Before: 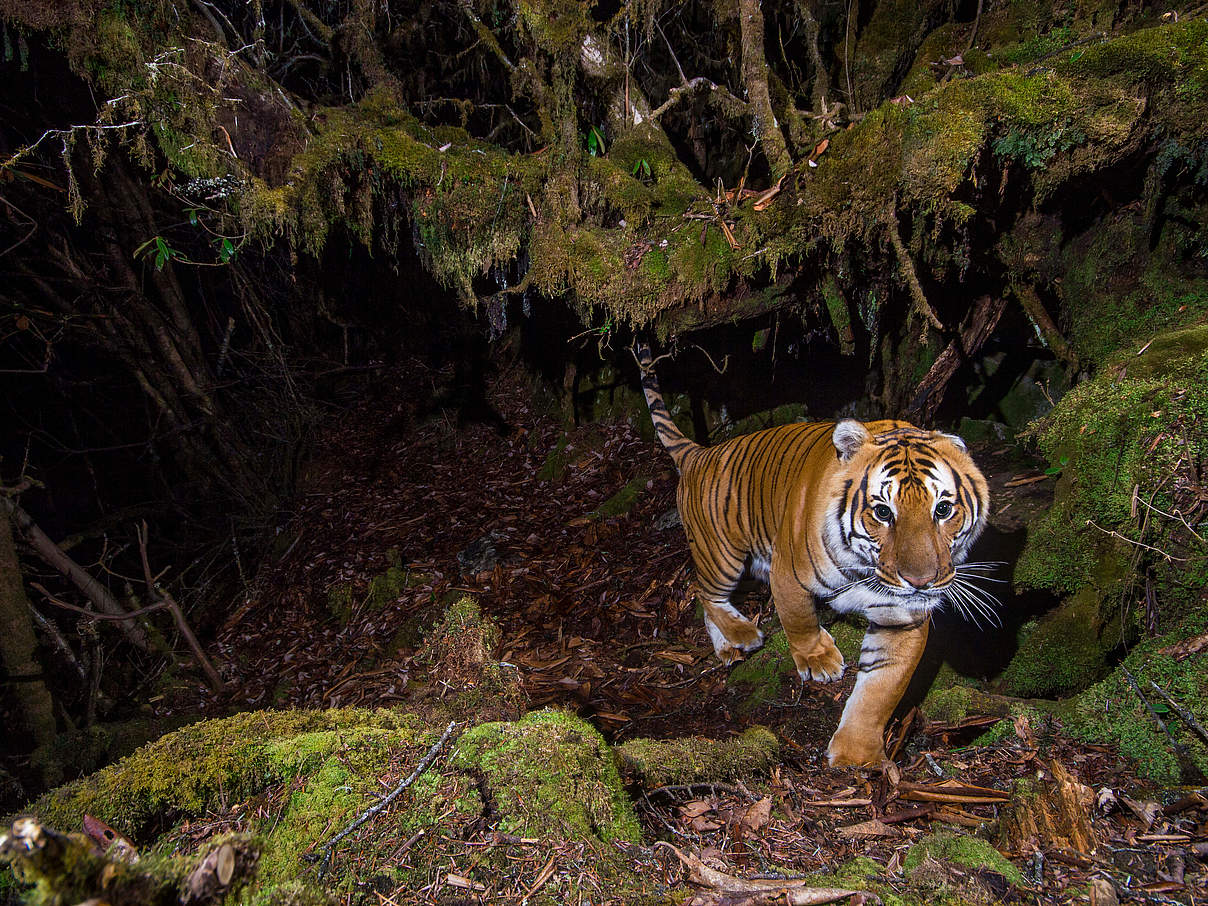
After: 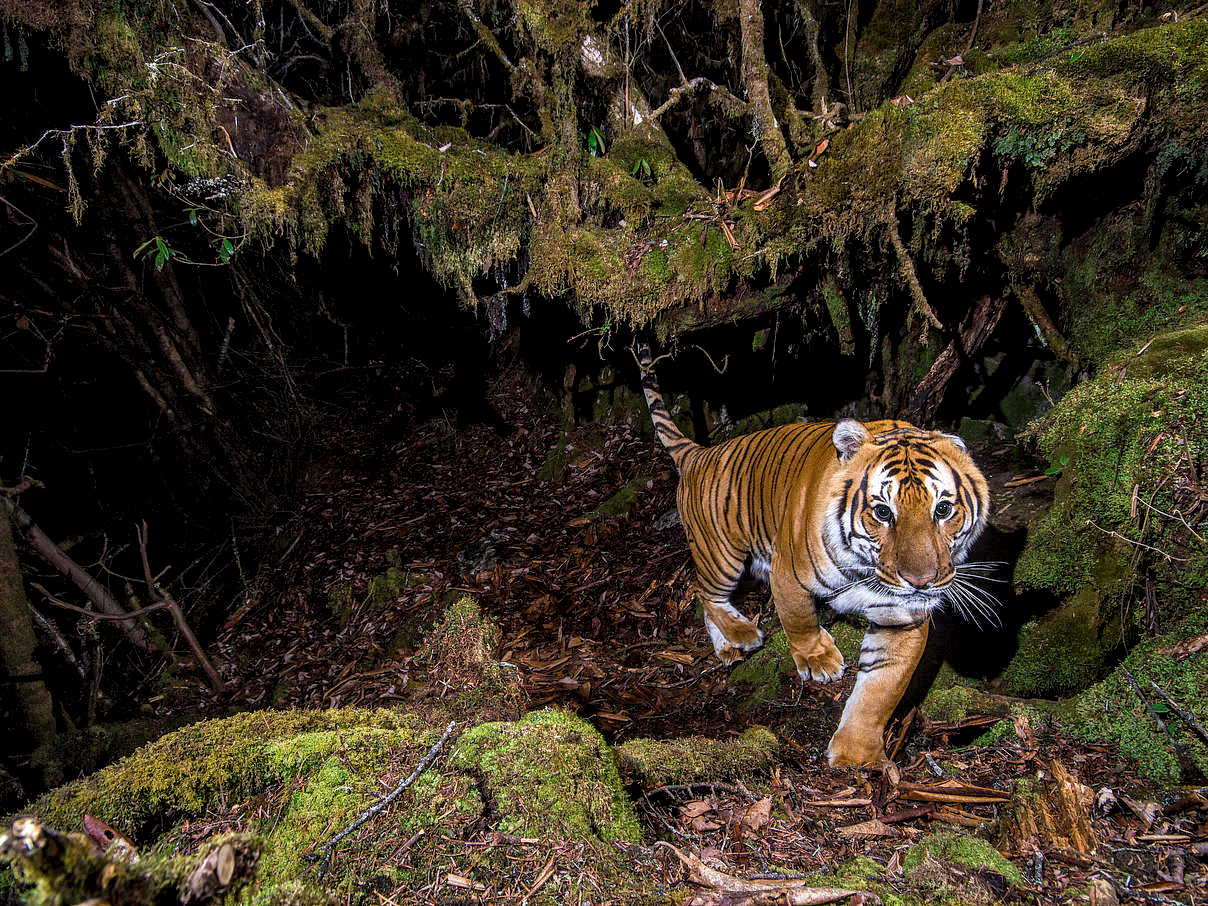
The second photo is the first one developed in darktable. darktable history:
local contrast: detail 142%
levels: white 99.91%, levels [0.018, 0.493, 1]
